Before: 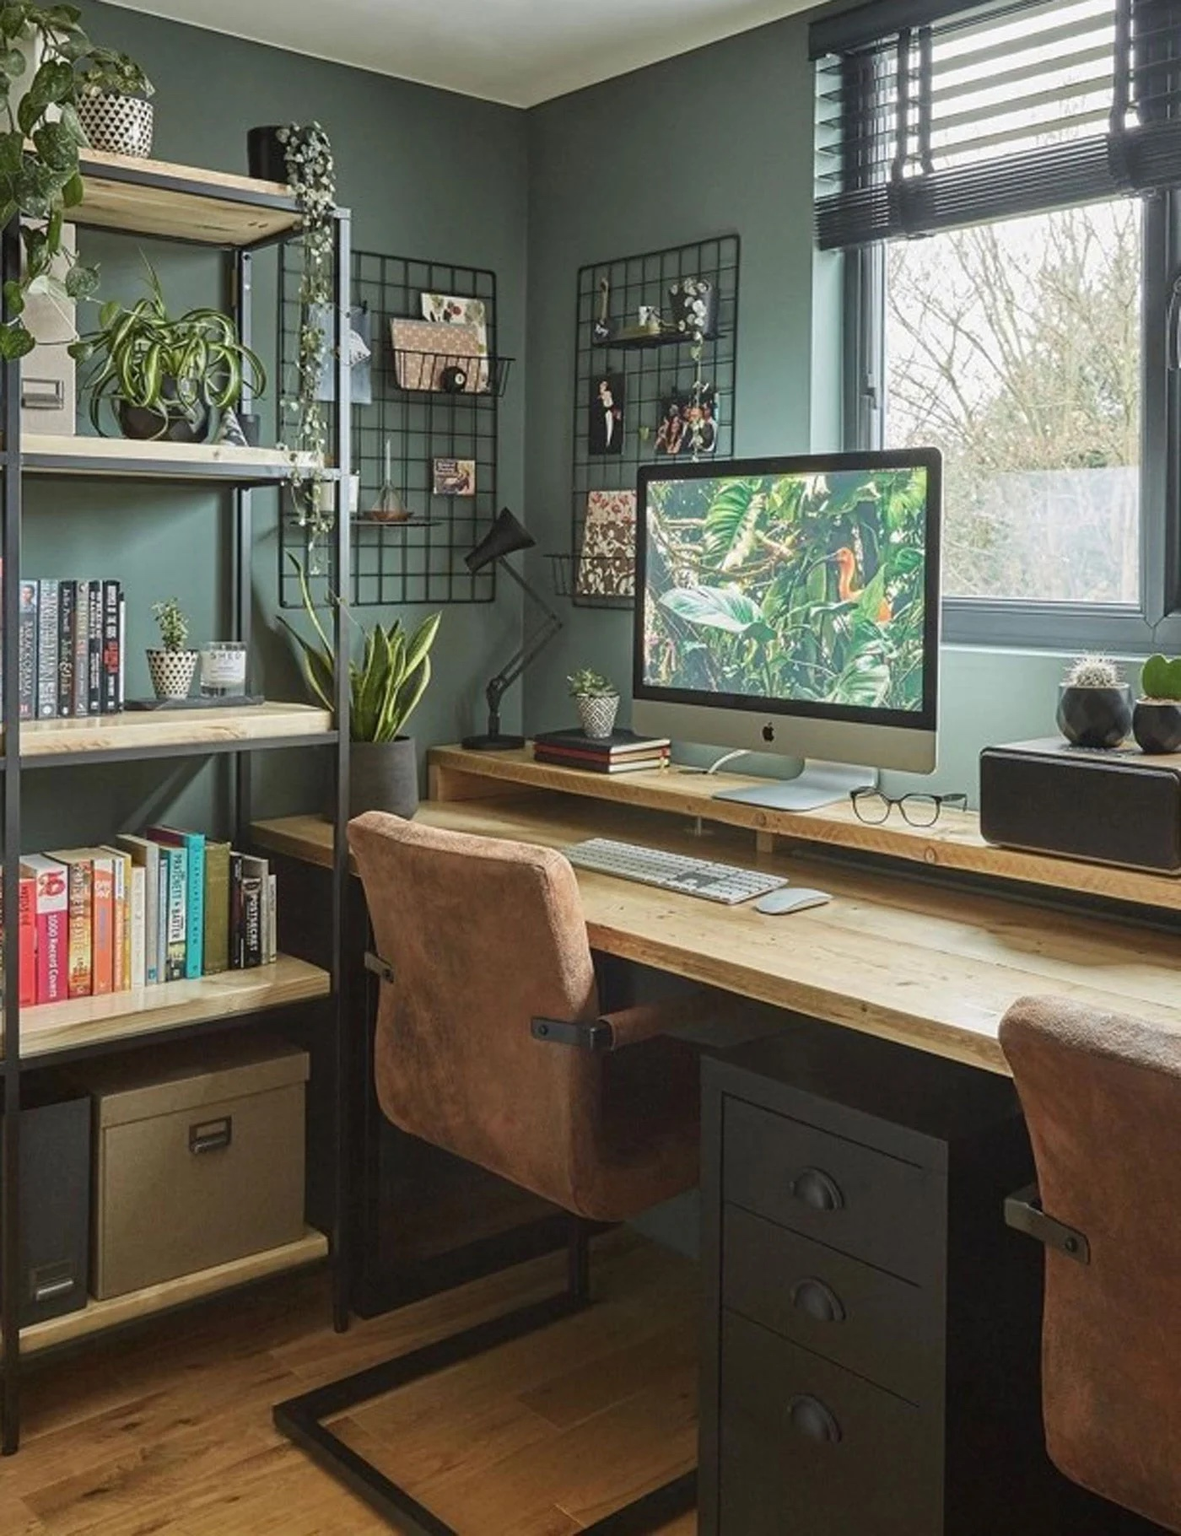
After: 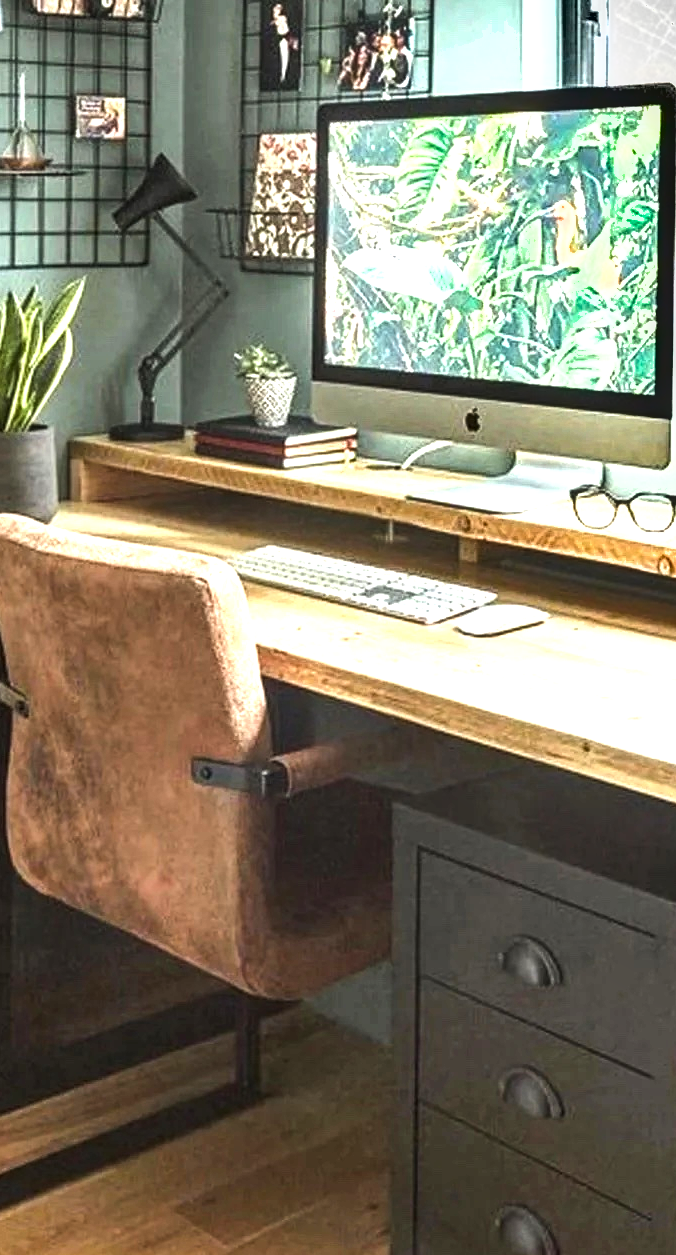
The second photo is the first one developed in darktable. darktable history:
local contrast: on, module defaults
crop: left 31.335%, top 24.626%, right 20.361%, bottom 6.451%
color balance rgb: white fulcrum 1 EV, perceptual saturation grading › global saturation 0.543%, perceptual saturation grading › mid-tones 11.565%
shadows and highlights: radius 131.58, soften with gaussian
exposure: black level correction 0, exposure 1.015 EV, compensate highlight preservation false
tone equalizer: -8 EV -0.758 EV, -7 EV -0.671 EV, -6 EV -0.592 EV, -5 EV -0.415 EV, -3 EV 0.366 EV, -2 EV 0.6 EV, -1 EV 0.696 EV, +0 EV 0.739 EV, edges refinement/feathering 500, mask exposure compensation -1.57 EV, preserve details no
